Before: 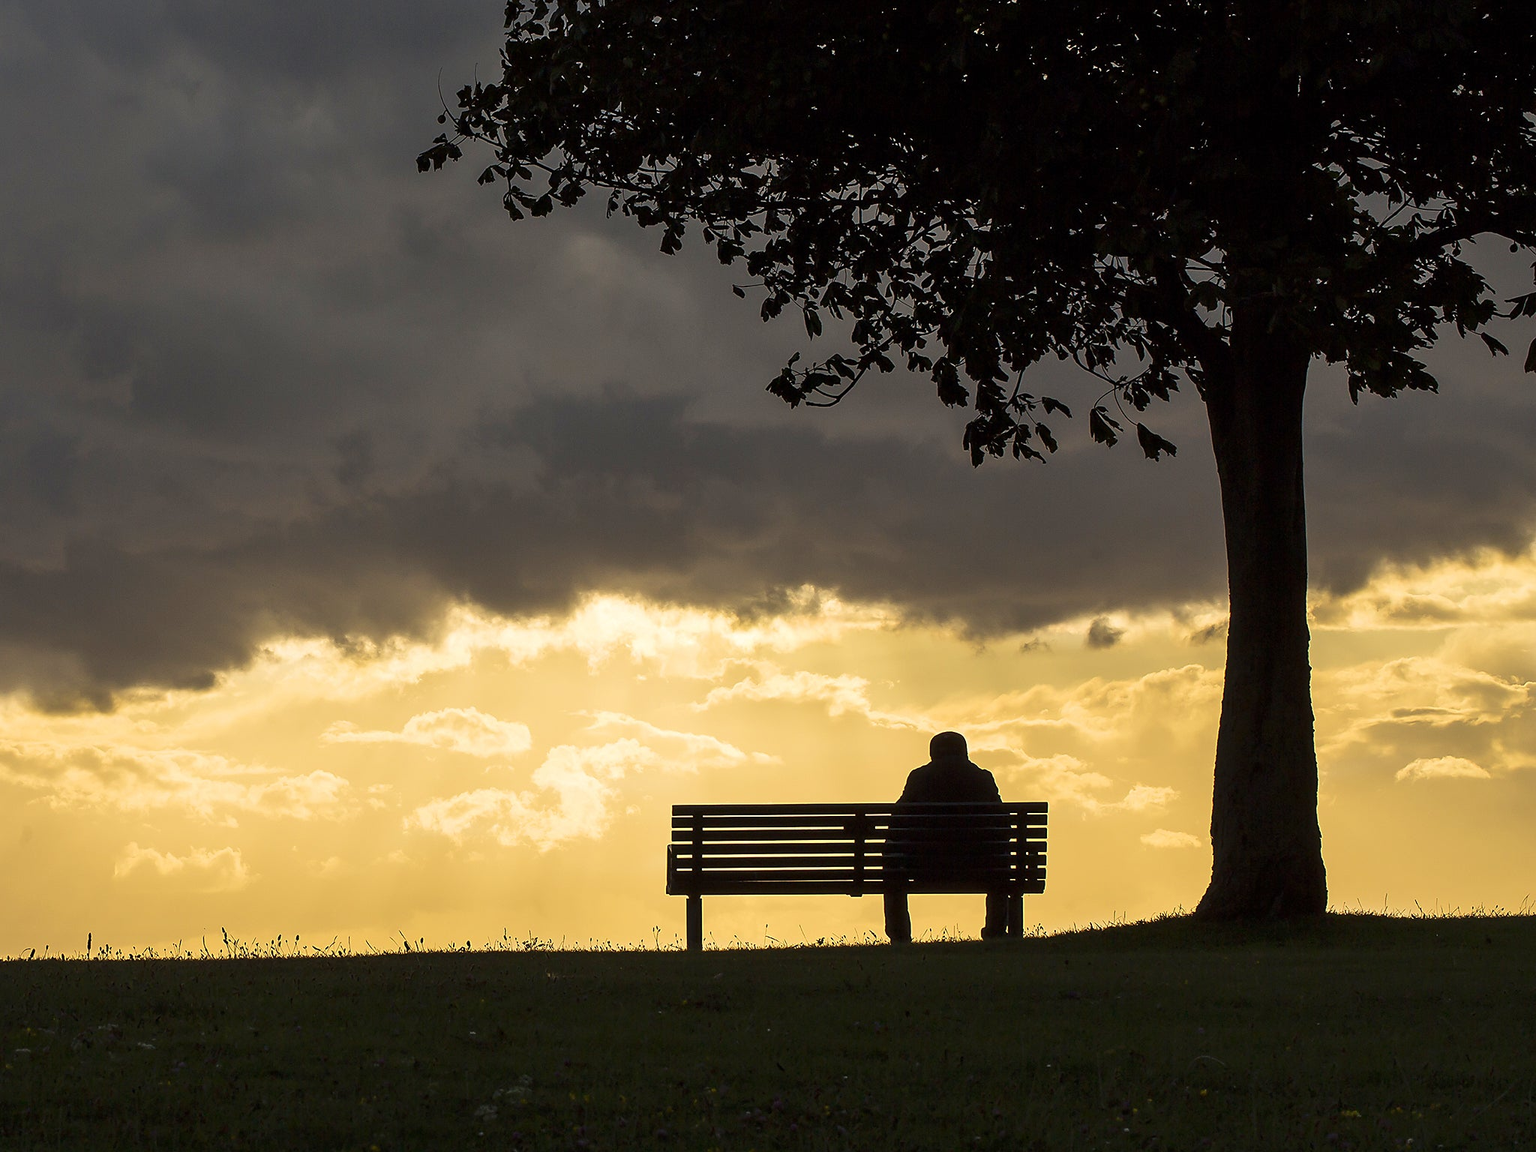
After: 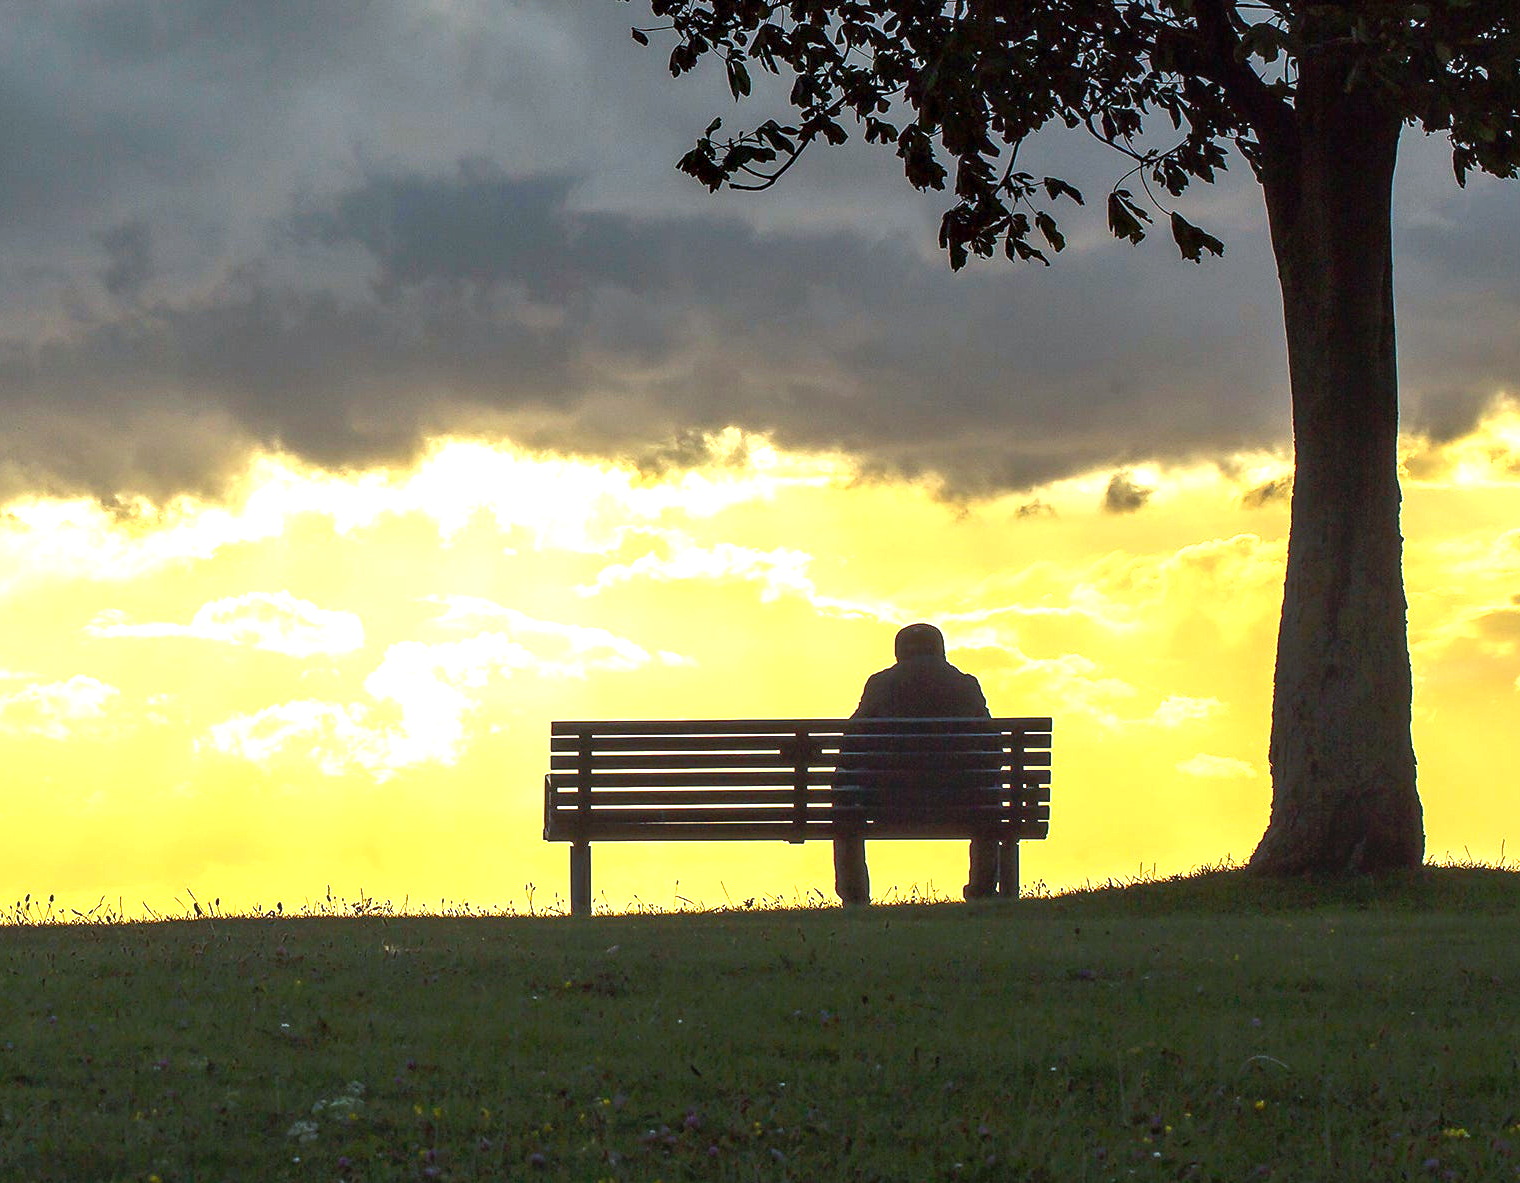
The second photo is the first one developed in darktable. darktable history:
local contrast: detail 130%
crop: left 16.879%, top 22.967%, right 8.871%
color correction: highlights a* -9.76, highlights b* -21.75
exposure: black level correction 0, exposure 1.103 EV, compensate highlight preservation false
contrast brightness saturation: saturation 0.488
